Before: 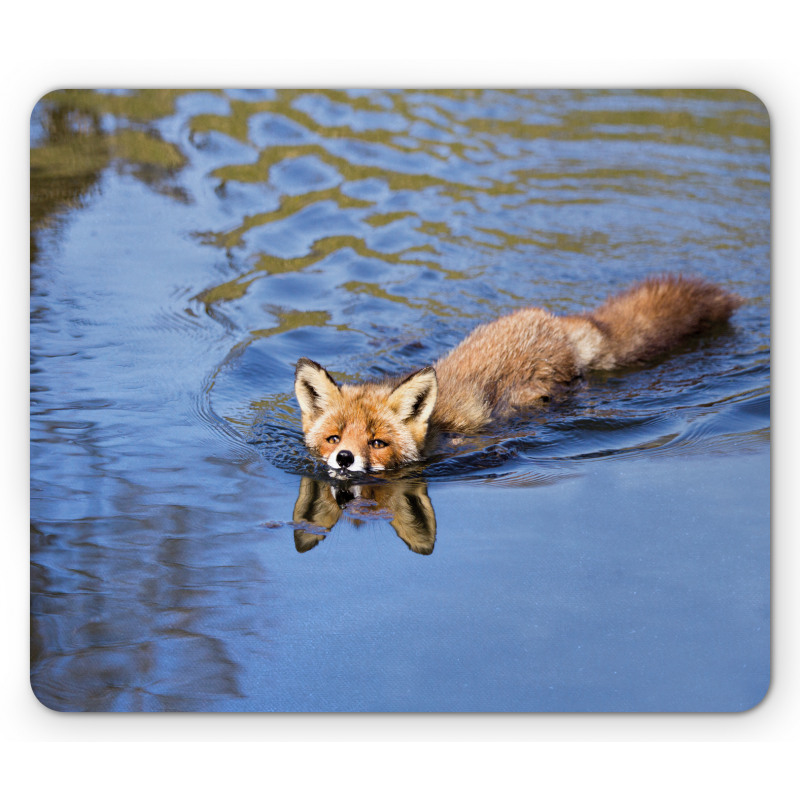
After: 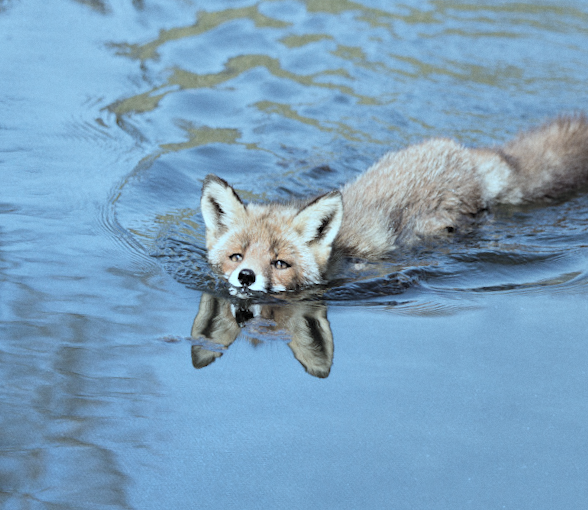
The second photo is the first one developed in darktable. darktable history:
color correction: highlights a* -11.71, highlights b* -15.58
contrast brightness saturation: brightness 0.18, saturation -0.5
crop and rotate: angle -3.37°, left 9.79%, top 20.73%, right 12.42%, bottom 11.82%
grain: coarseness 0.09 ISO, strength 10%
